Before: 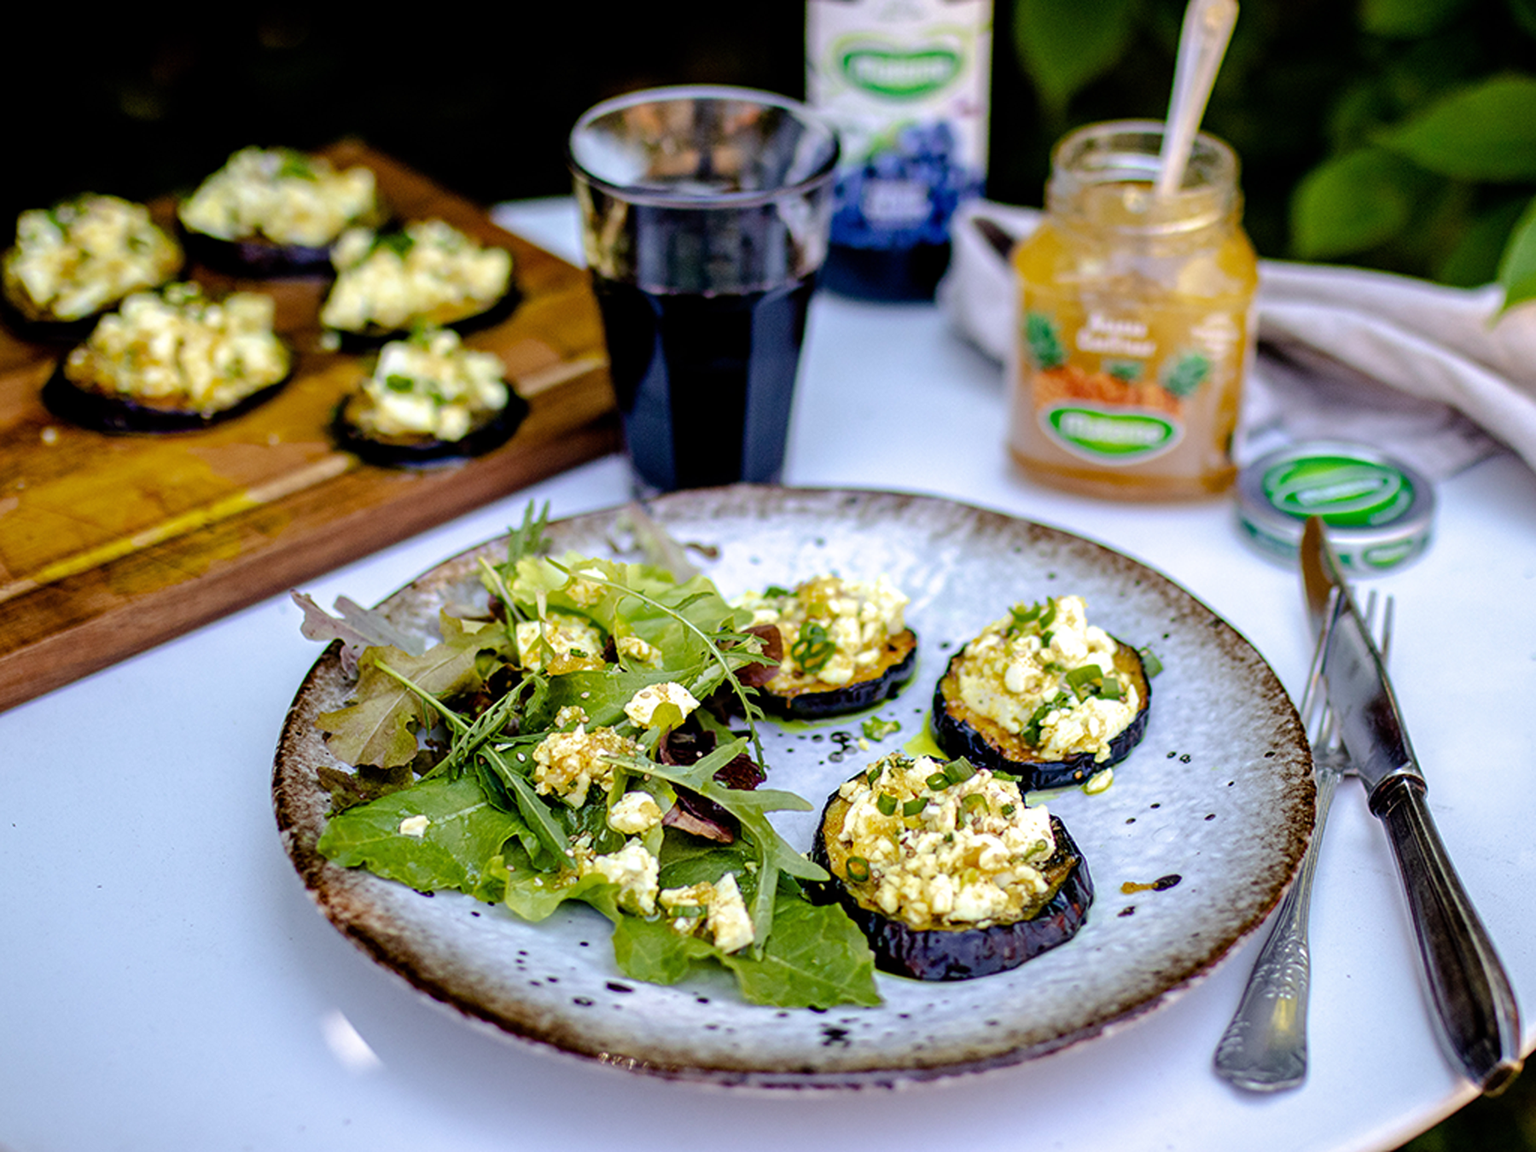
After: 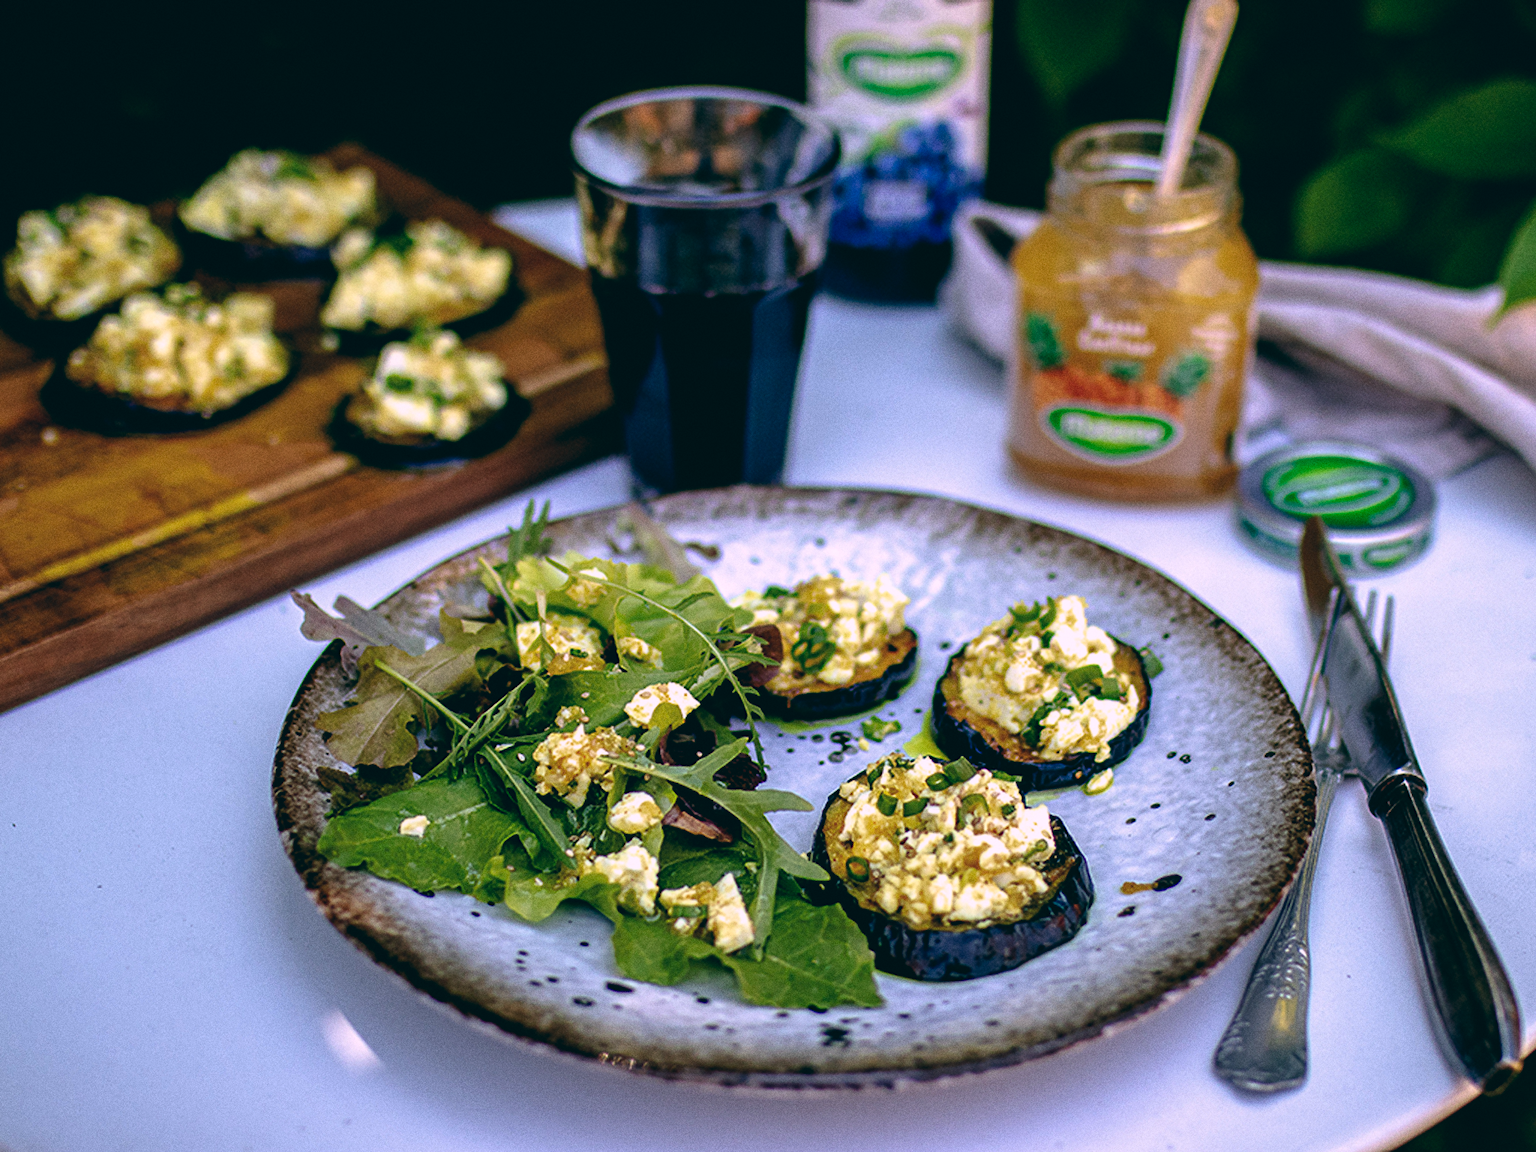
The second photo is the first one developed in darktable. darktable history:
color balance: lift [1.016, 0.983, 1, 1.017], gamma [0.78, 1.018, 1.043, 0.957], gain [0.786, 1.063, 0.937, 1.017], input saturation 118.26%, contrast 13.43%, contrast fulcrum 21.62%, output saturation 82.76%
grain: coarseness 0.09 ISO
